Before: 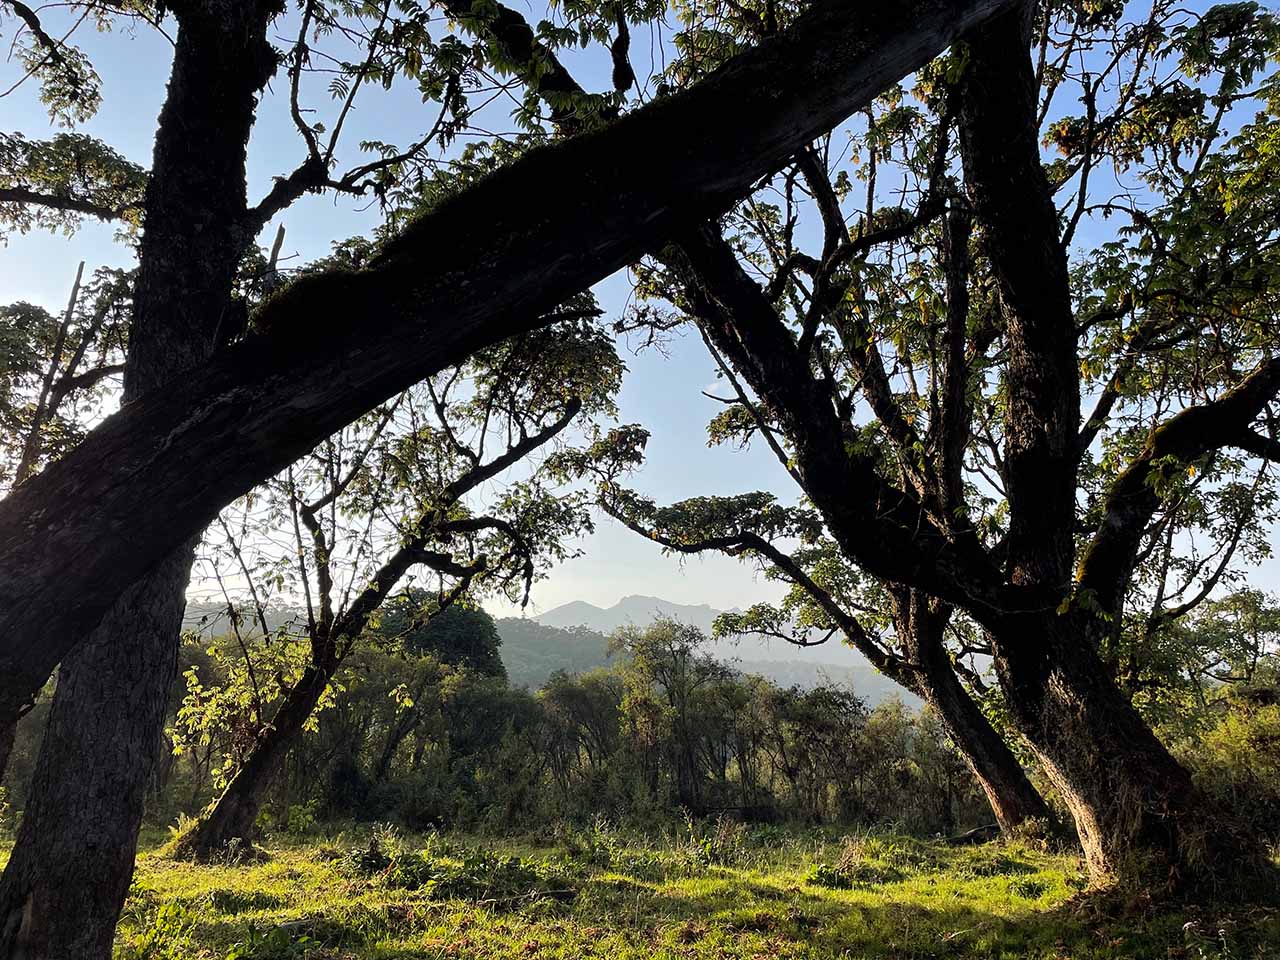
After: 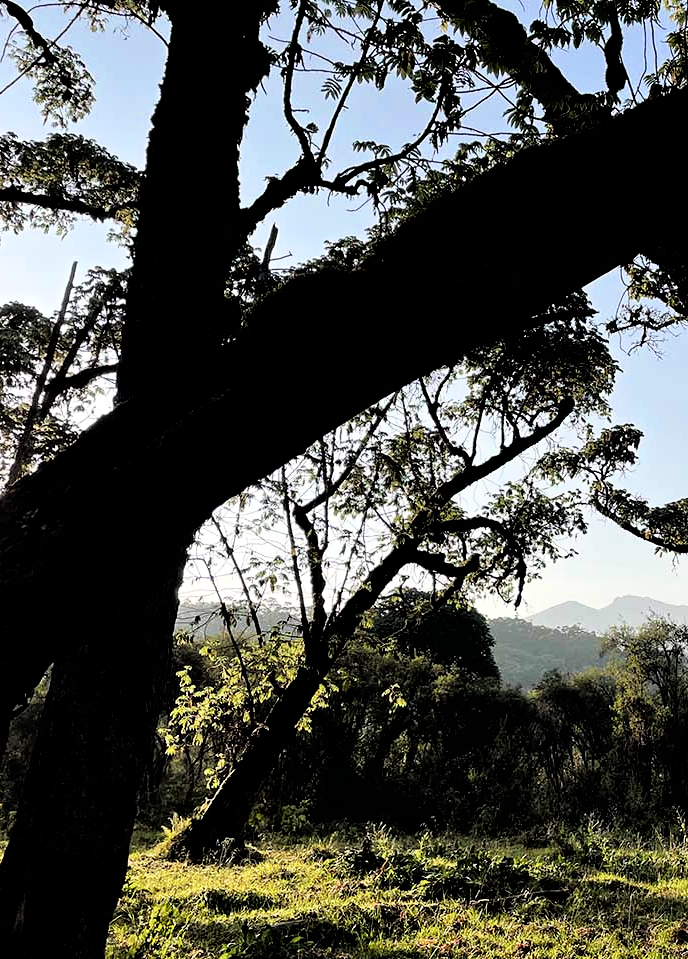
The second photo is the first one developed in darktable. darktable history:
filmic rgb: black relative exposure -3.64 EV, white relative exposure 2.44 EV, hardness 3.29
crop: left 0.587%, right 45.588%, bottom 0.086%
